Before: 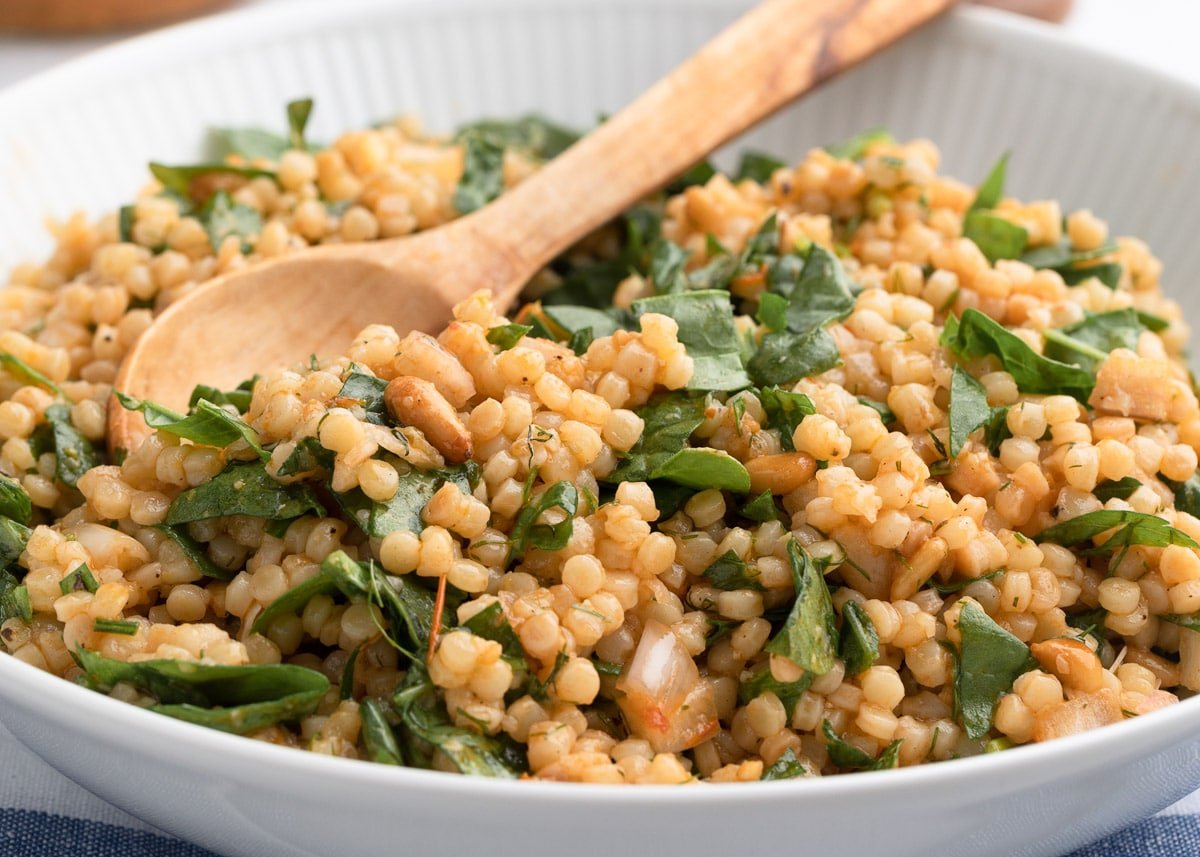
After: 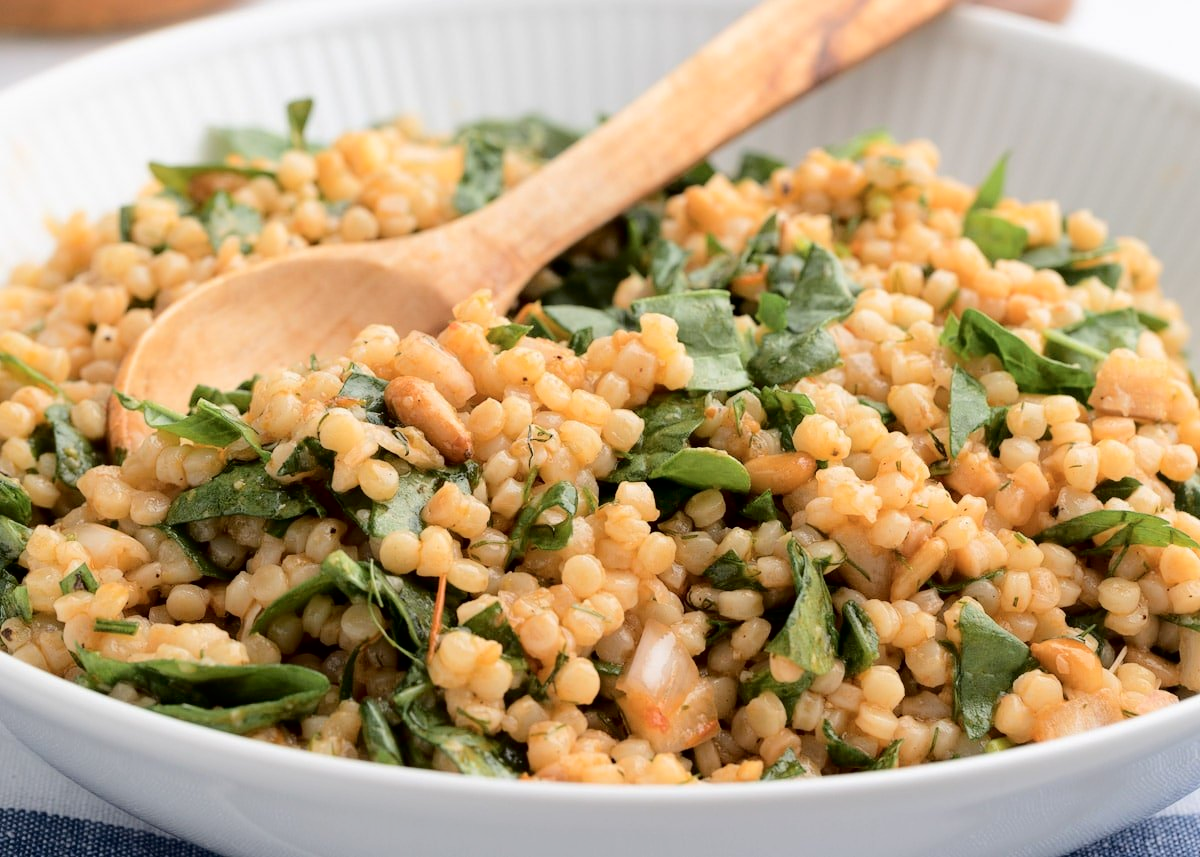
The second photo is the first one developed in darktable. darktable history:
tone curve: curves: ch0 [(0, 0) (0.004, 0) (0.133, 0.076) (0.325, 0.362) (0.879, 0.885) (1, 1)], color space Lab, independent channels, preserve colors none
